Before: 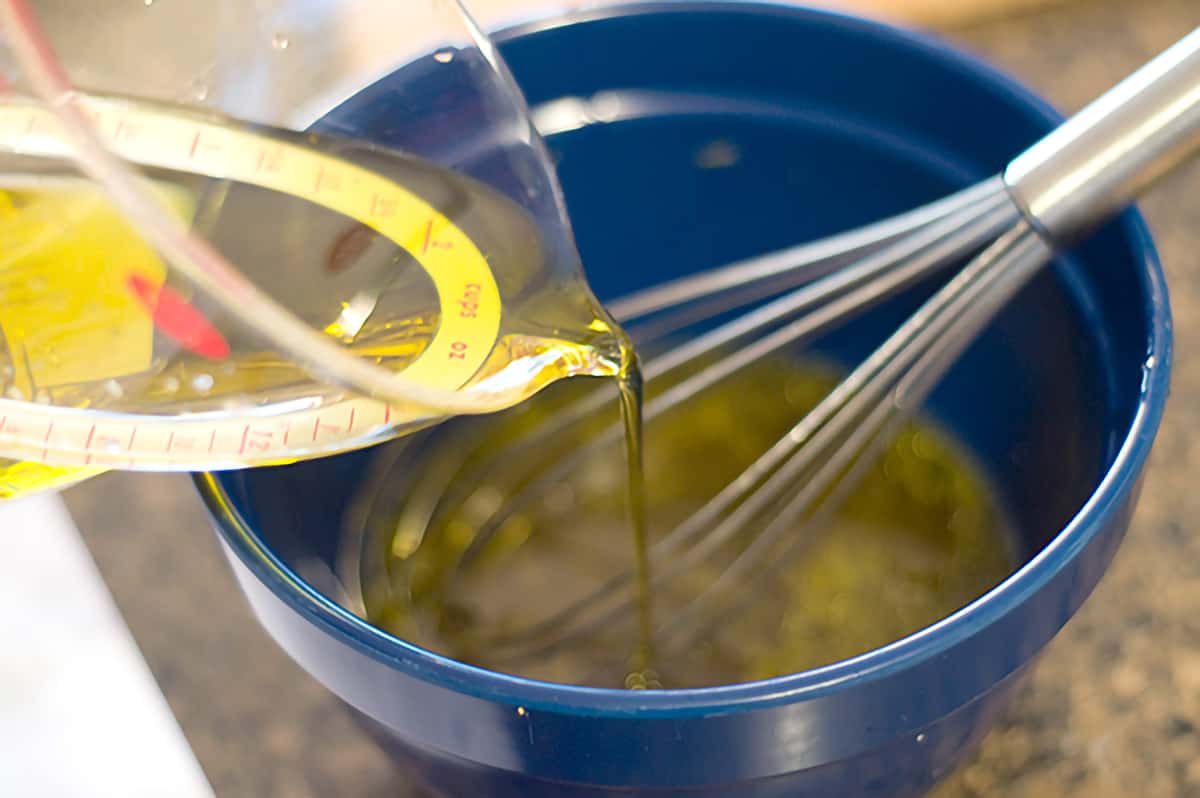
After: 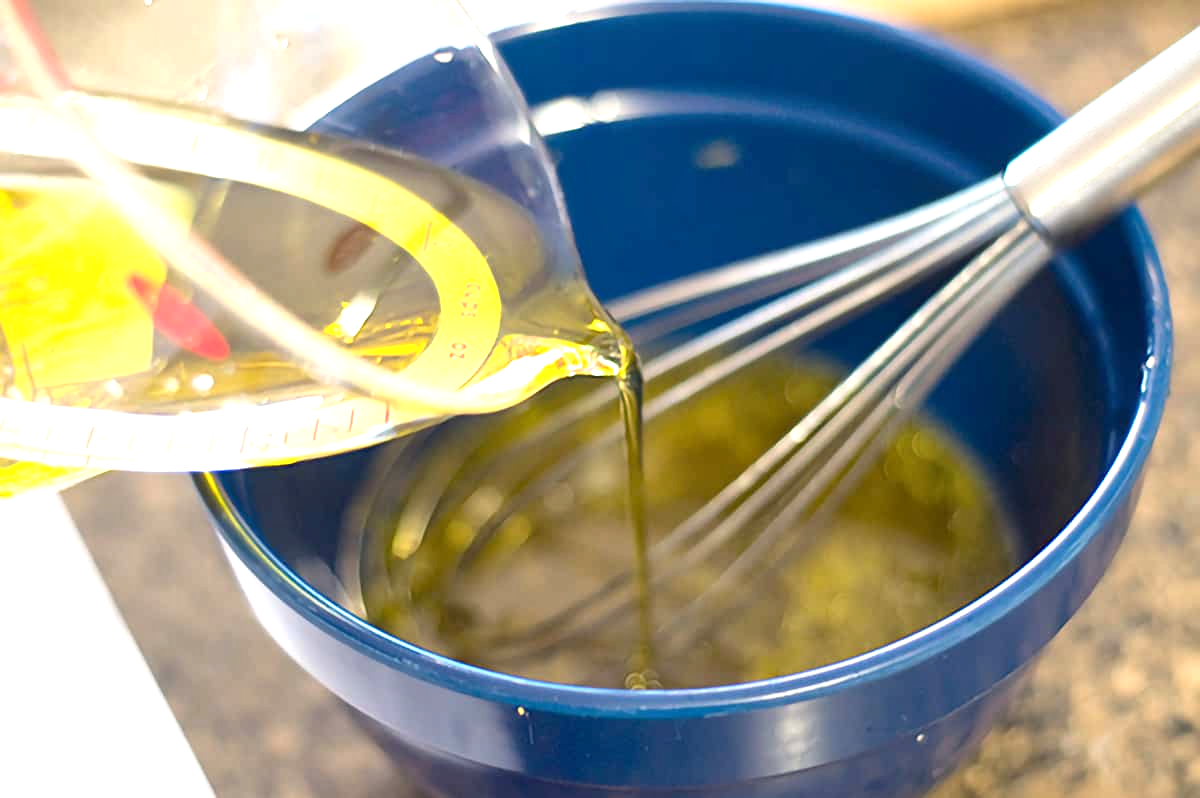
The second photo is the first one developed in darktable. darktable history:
exposure: black level correction 0, exposure 0.7 EV, compensate exposure bias true, compensate highlight preservation false
local contrast: mode bilateral grid, contrast 20, coarseness 50, detail 120%, midtone range 0.2
